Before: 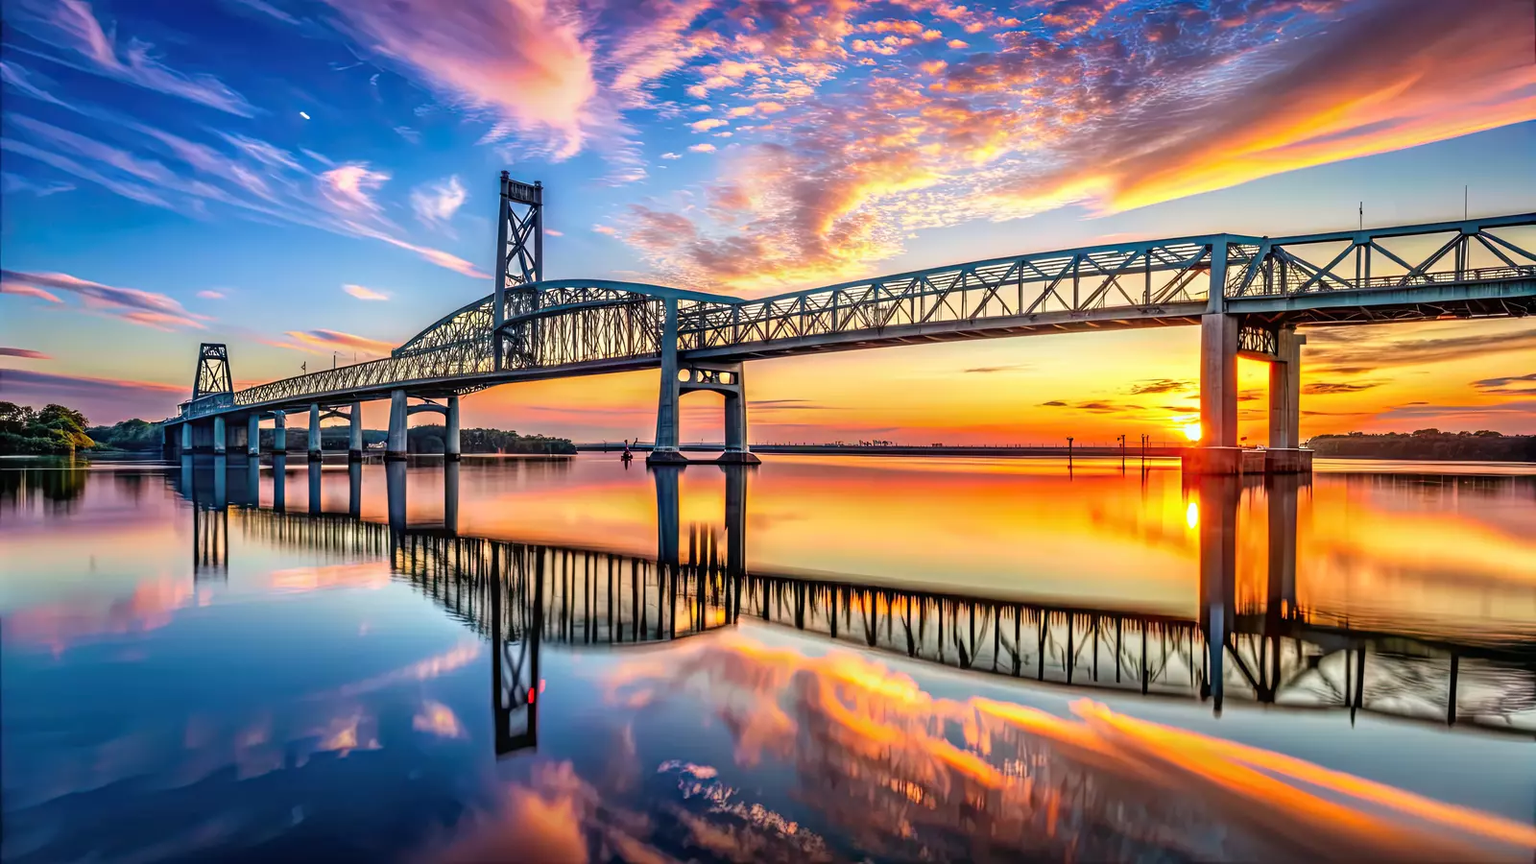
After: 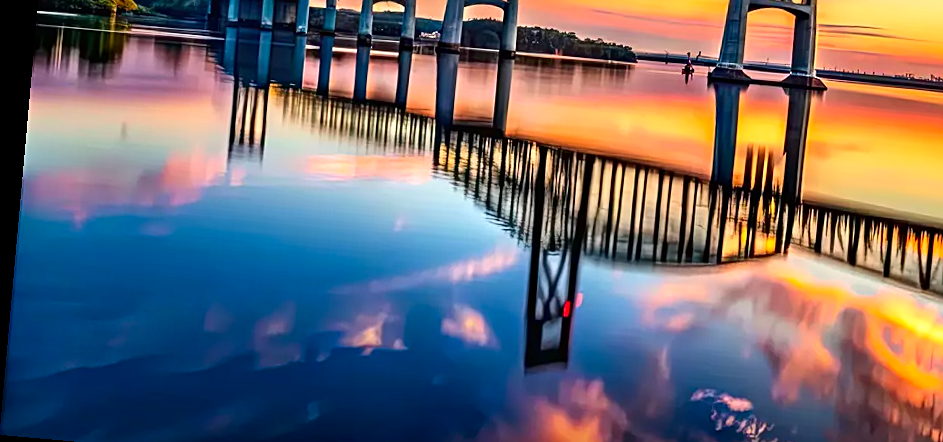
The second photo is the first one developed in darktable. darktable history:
contrast brightness saturation: contrast 0.13, brightness -0.05, saturation 0.16
crop: top 44.483%, right 43.593%, bottom 12.892%
exposure: exposure 0.207 EV, compensate highlight preservation false
rotate and perspective: rotation 5.12°, automatic cropping off
sharpen: on, module defaults
